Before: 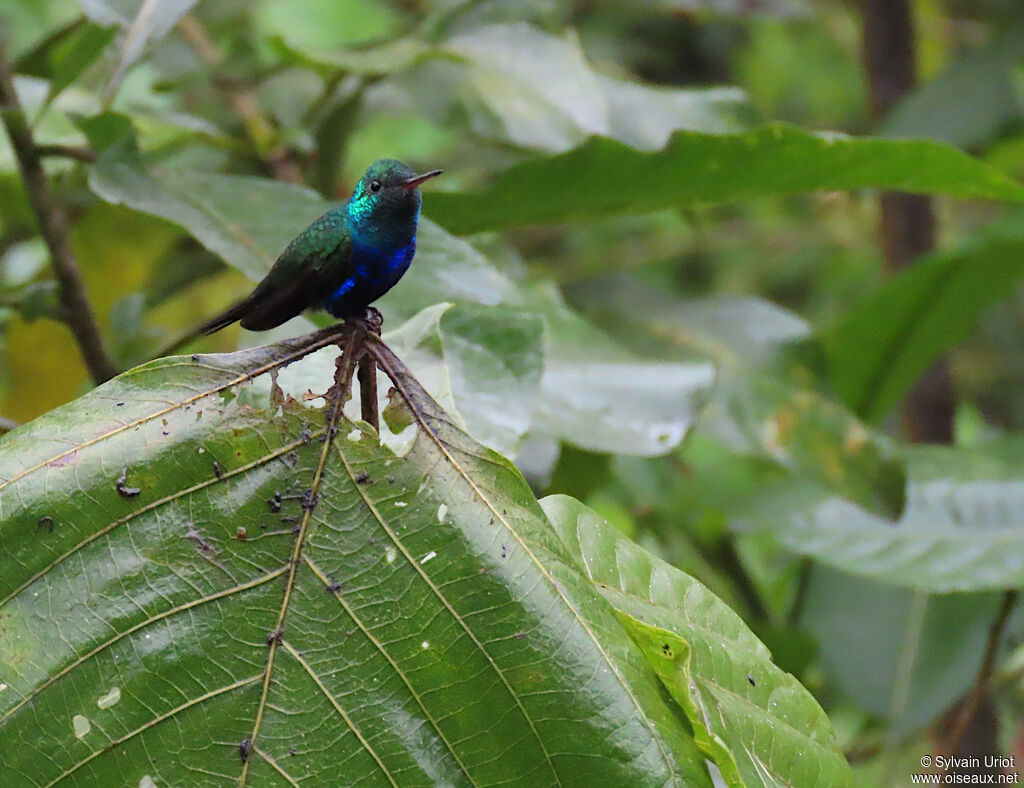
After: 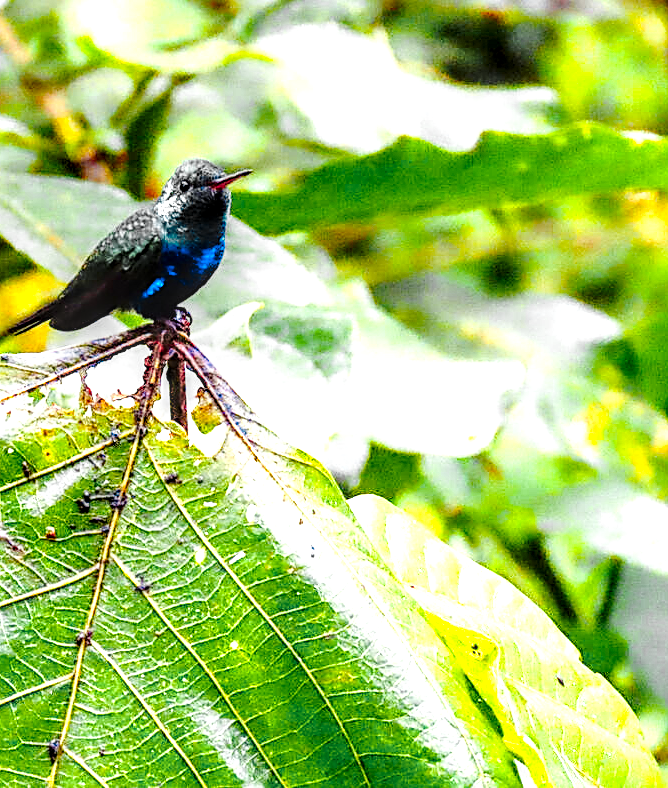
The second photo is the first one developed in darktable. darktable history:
sharpen: on, module defaults
local contrast: highlights 3%, shadows 6%, detail 182%
contrast brightness saturation: contrast 0.084, saturation 0.016
crop and rotate: left 18.746%, right 15.977%
tone equalizer: -8 EV -0.758 EV, -7 EV -0.709 EV, -6 EV -0.601 EV, -5 EV -0.423 EV, -3 EV 0.368 EV, -2 EV 0.6 EV, -1 EV 0.681 EV, +0 EV 0.724 EV
base curve: curves: ch0 [(0, 0) (0.028, 0.03) (0.121, 0.232) (0.46, 0.748) (0.859, 0.968) (1, 1)], preserve colors none
color balance rgb: linear chroma grading › global chroma 16.855%, perceptual saturation grading › global saturation 20%, perceptual saturation grading › highlights -25.39%, perceptual saturation grading › shadows 25.91%
color zones: curves: ch0 [(0.257, 0.558) (0.75, 0.565)]; ch1 [(0.004, 0.857) (0.14, 0.416) (0.257, 0.695) (0.442, 0.032) (0.736, 0.266) (0.891, 0.741)]; ch2 [(0, 0.623) (0.112, 0.436) (0.271, 0.474) (0.516, 0.64) (0.743, 0.286)]
